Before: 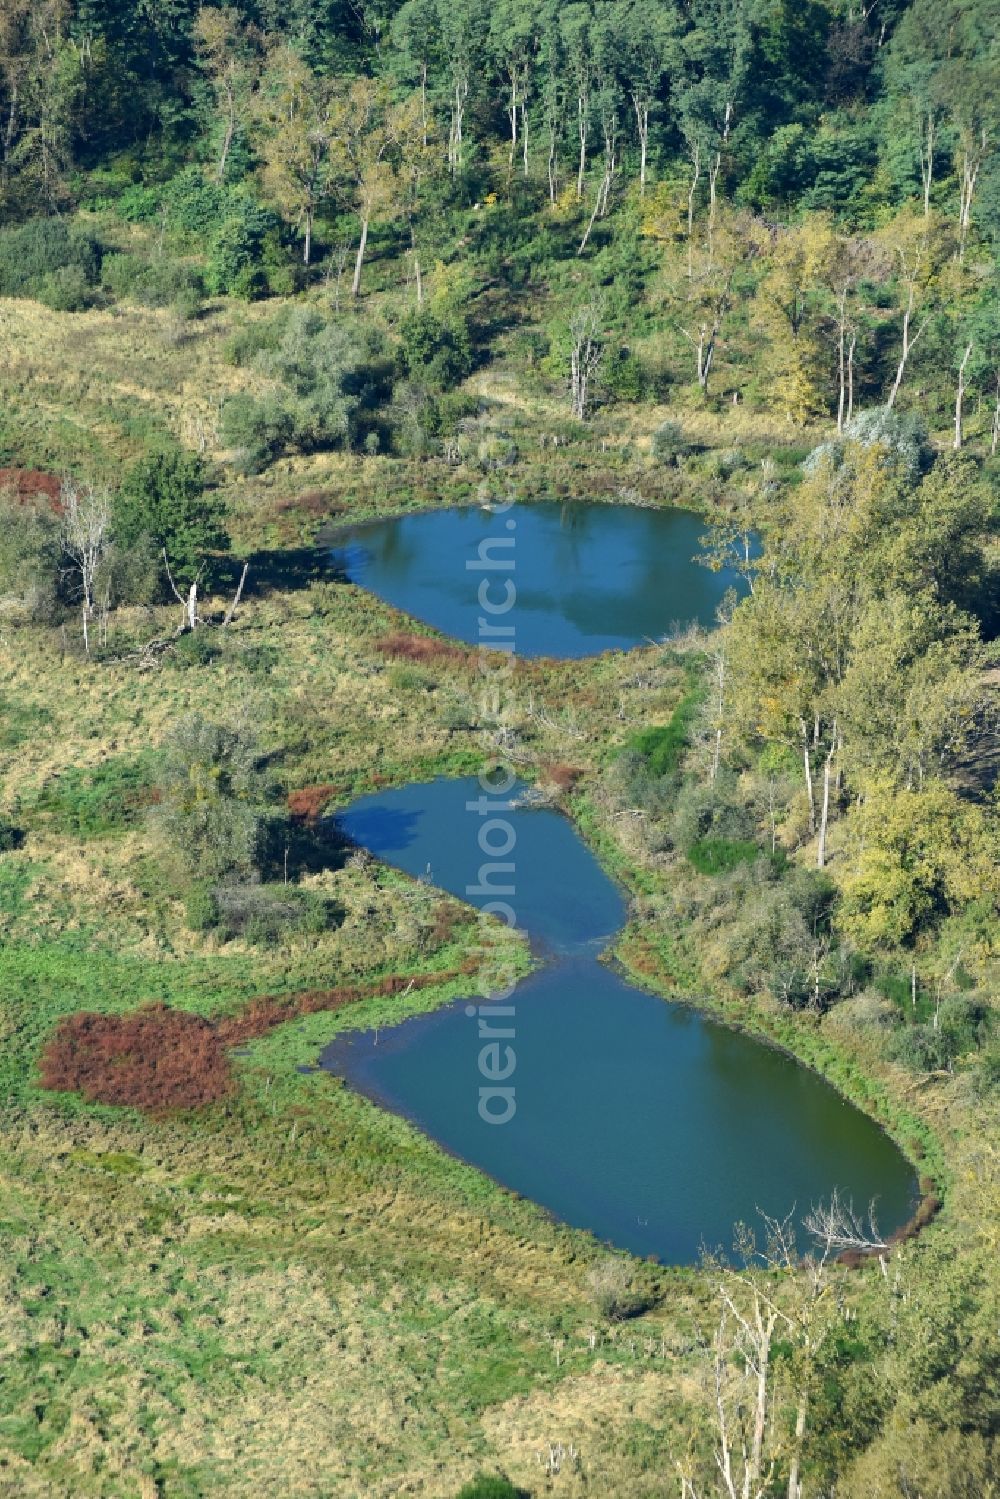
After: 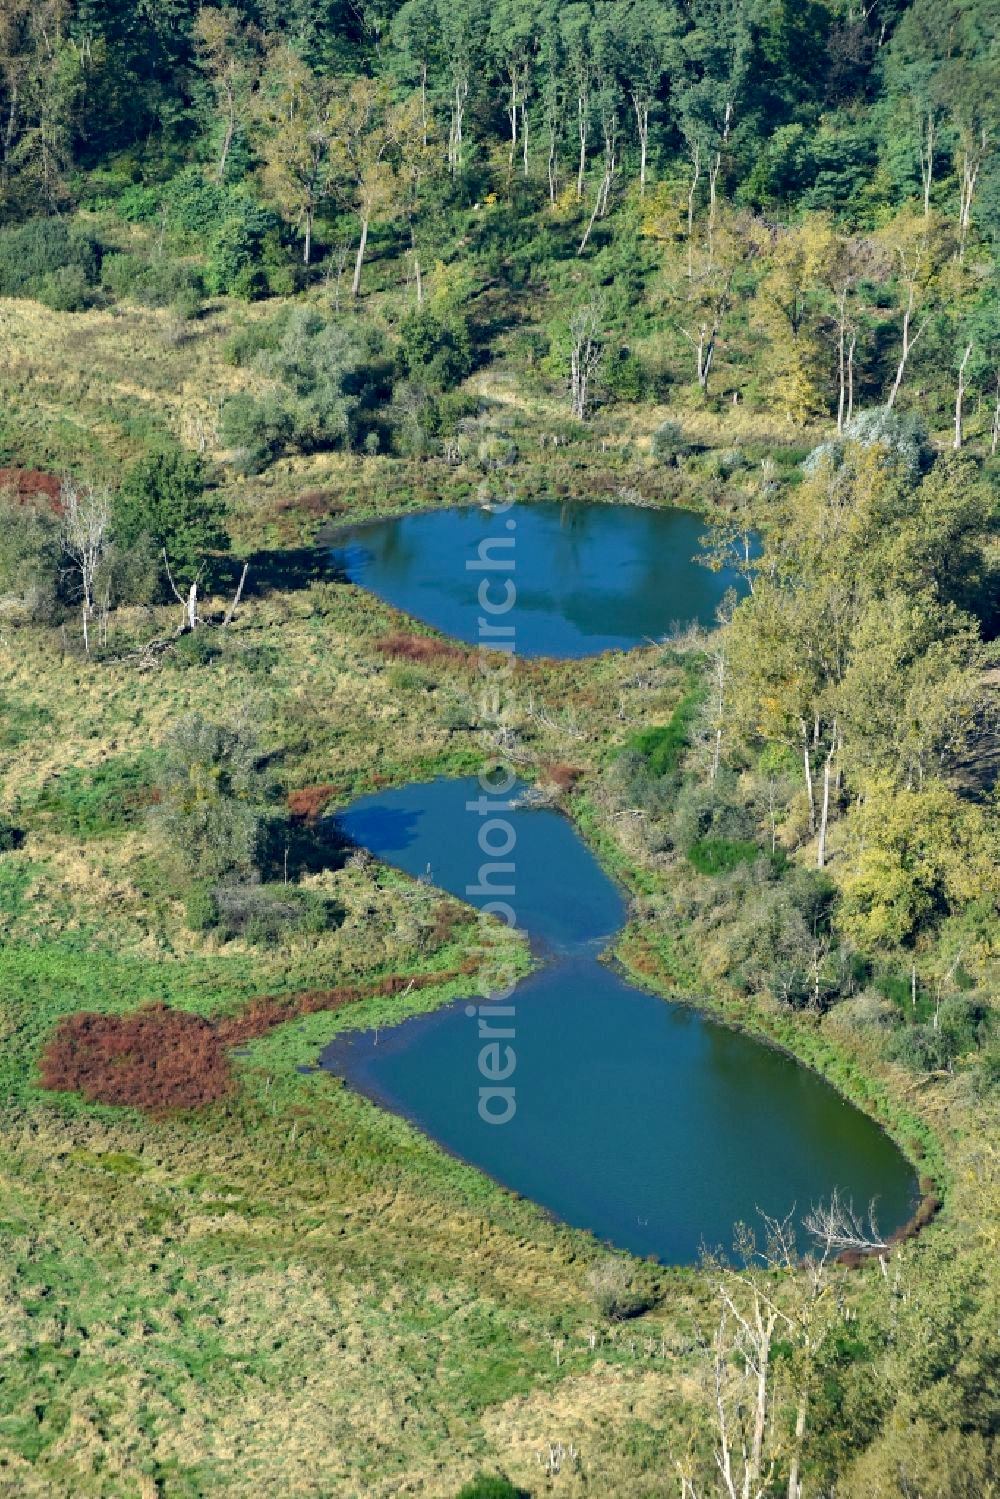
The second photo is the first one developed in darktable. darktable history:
haze removal: compatibility mode true, adaptive false
exposure: black level correction 0.004, exposure 0.014 EV, compensate highlight preservation false
